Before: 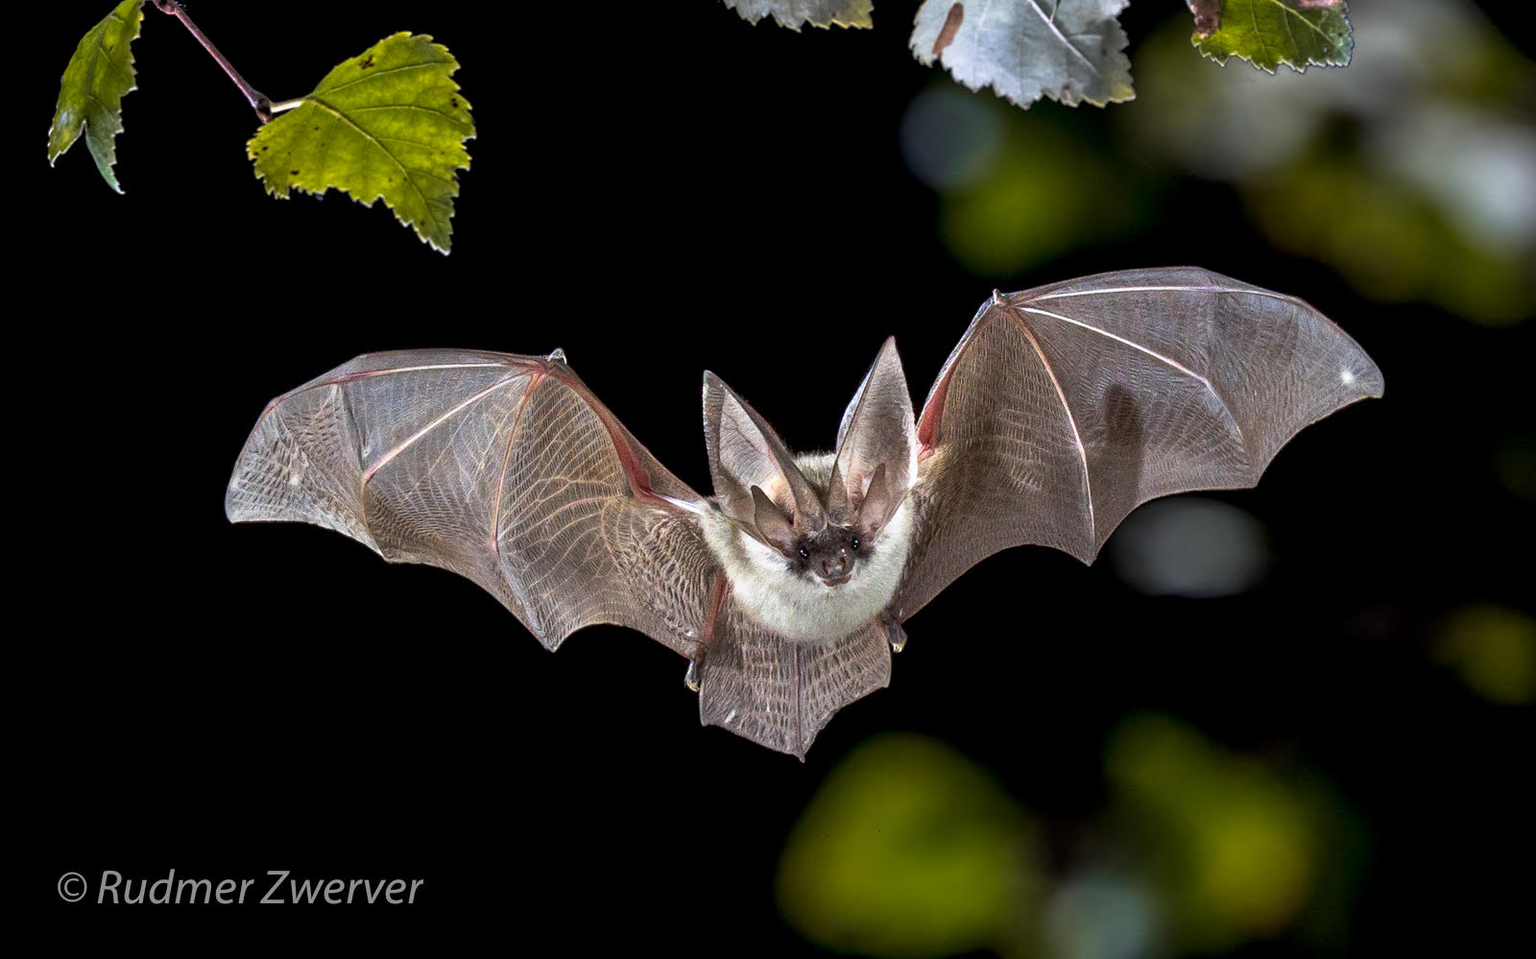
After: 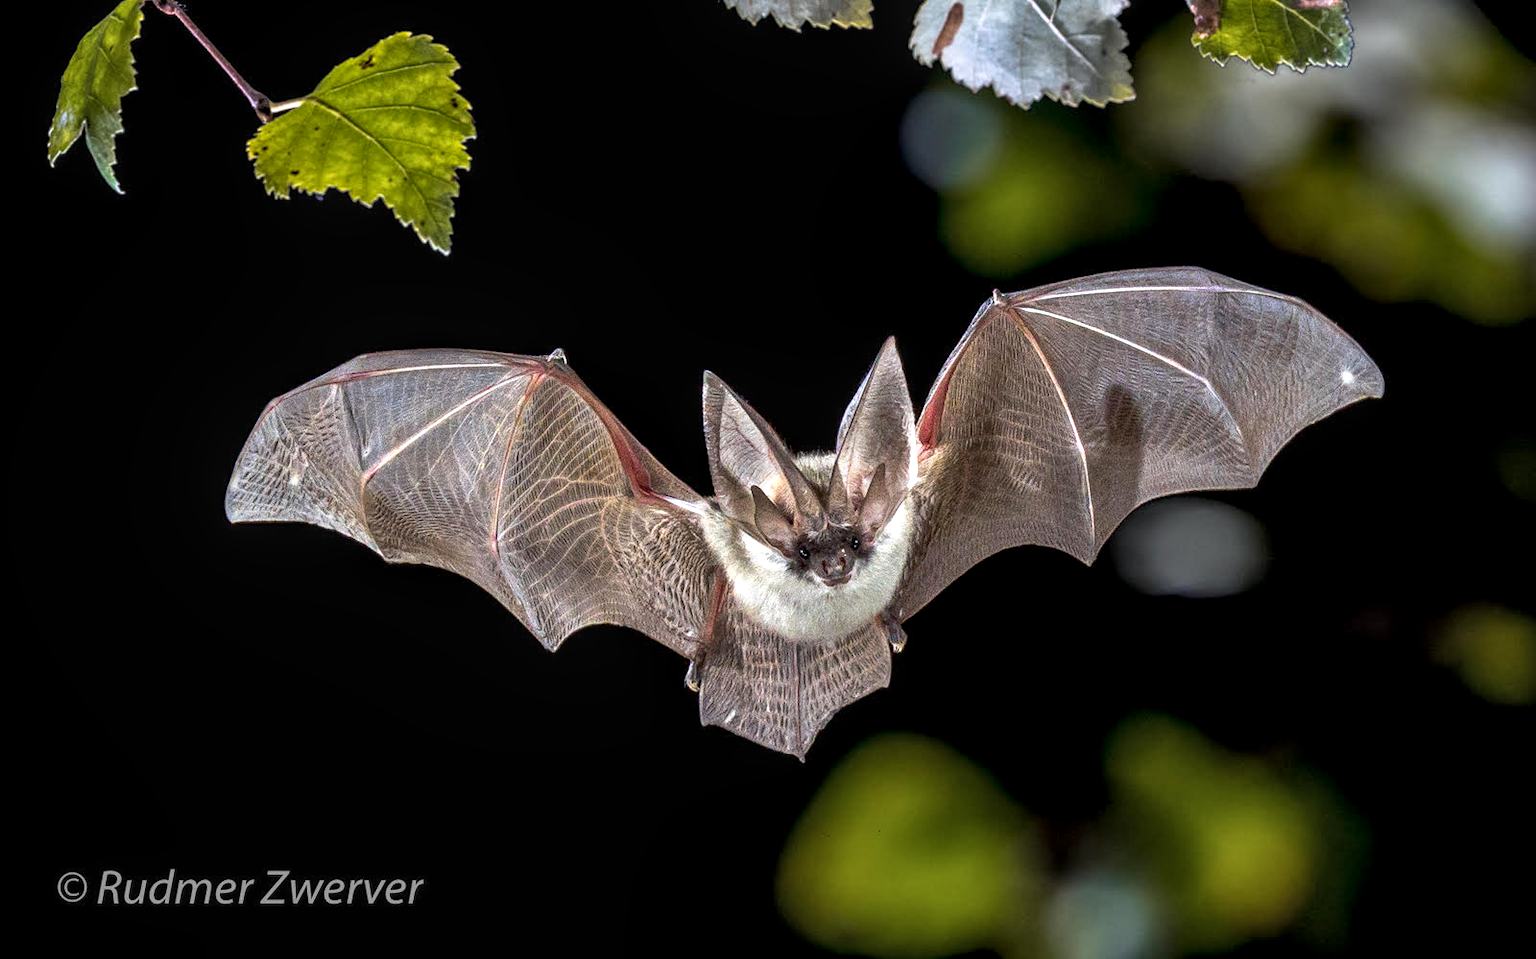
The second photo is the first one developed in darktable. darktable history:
exposure: exposure 0.3 EV, compensate highlight preservation false
local contrast: on, module defaults
